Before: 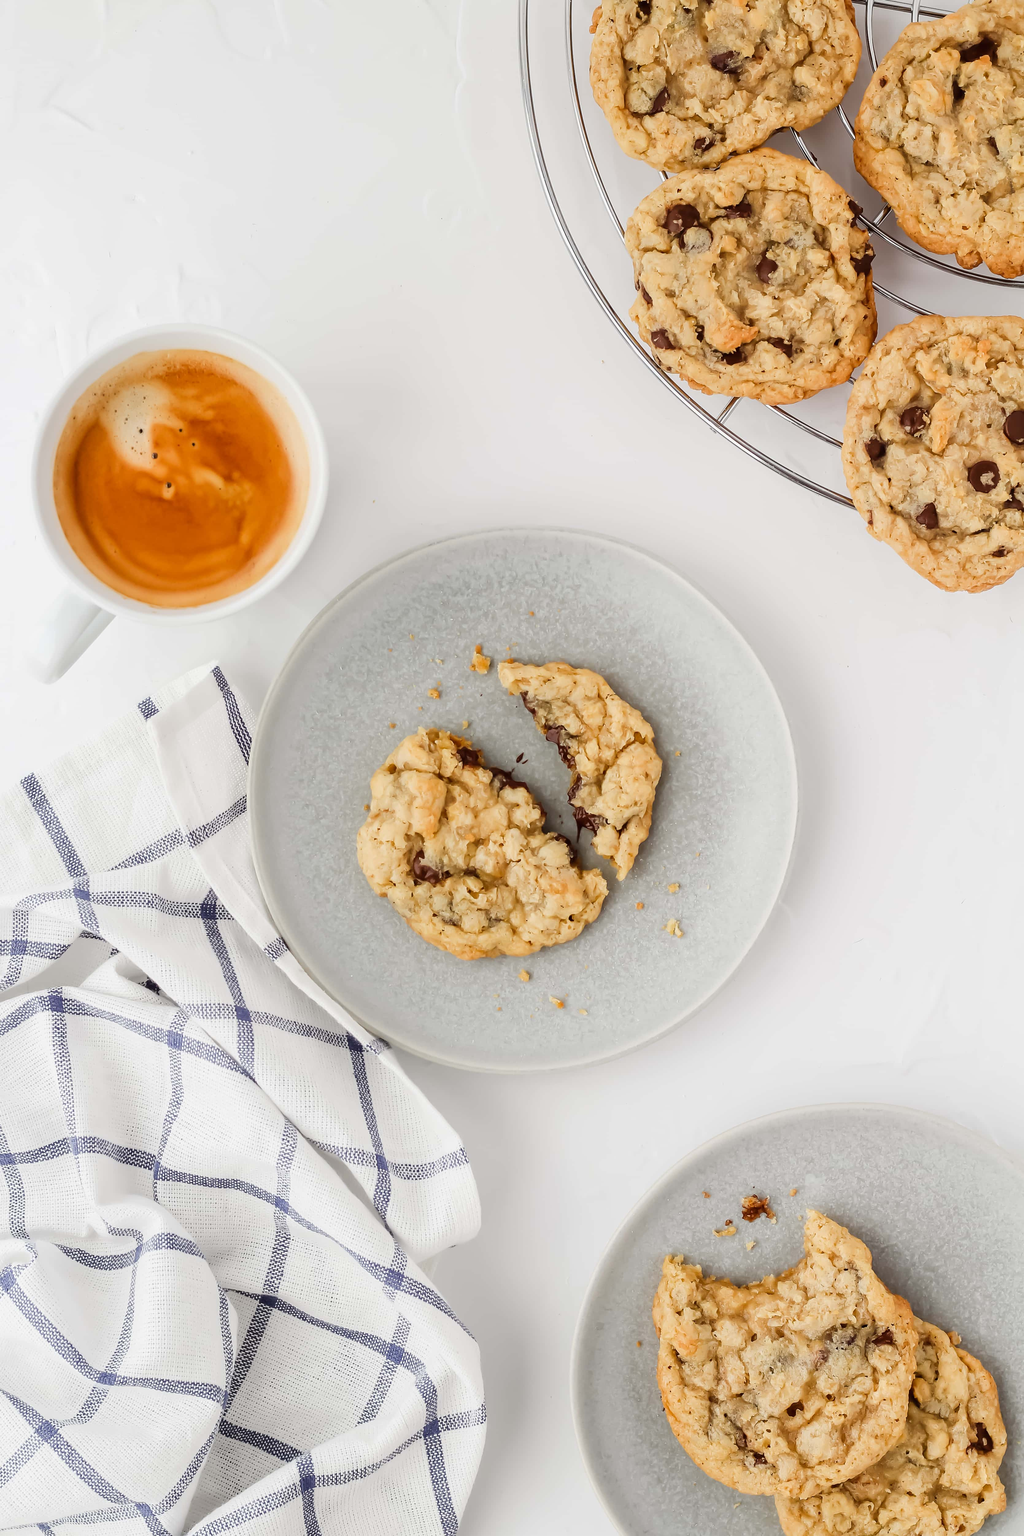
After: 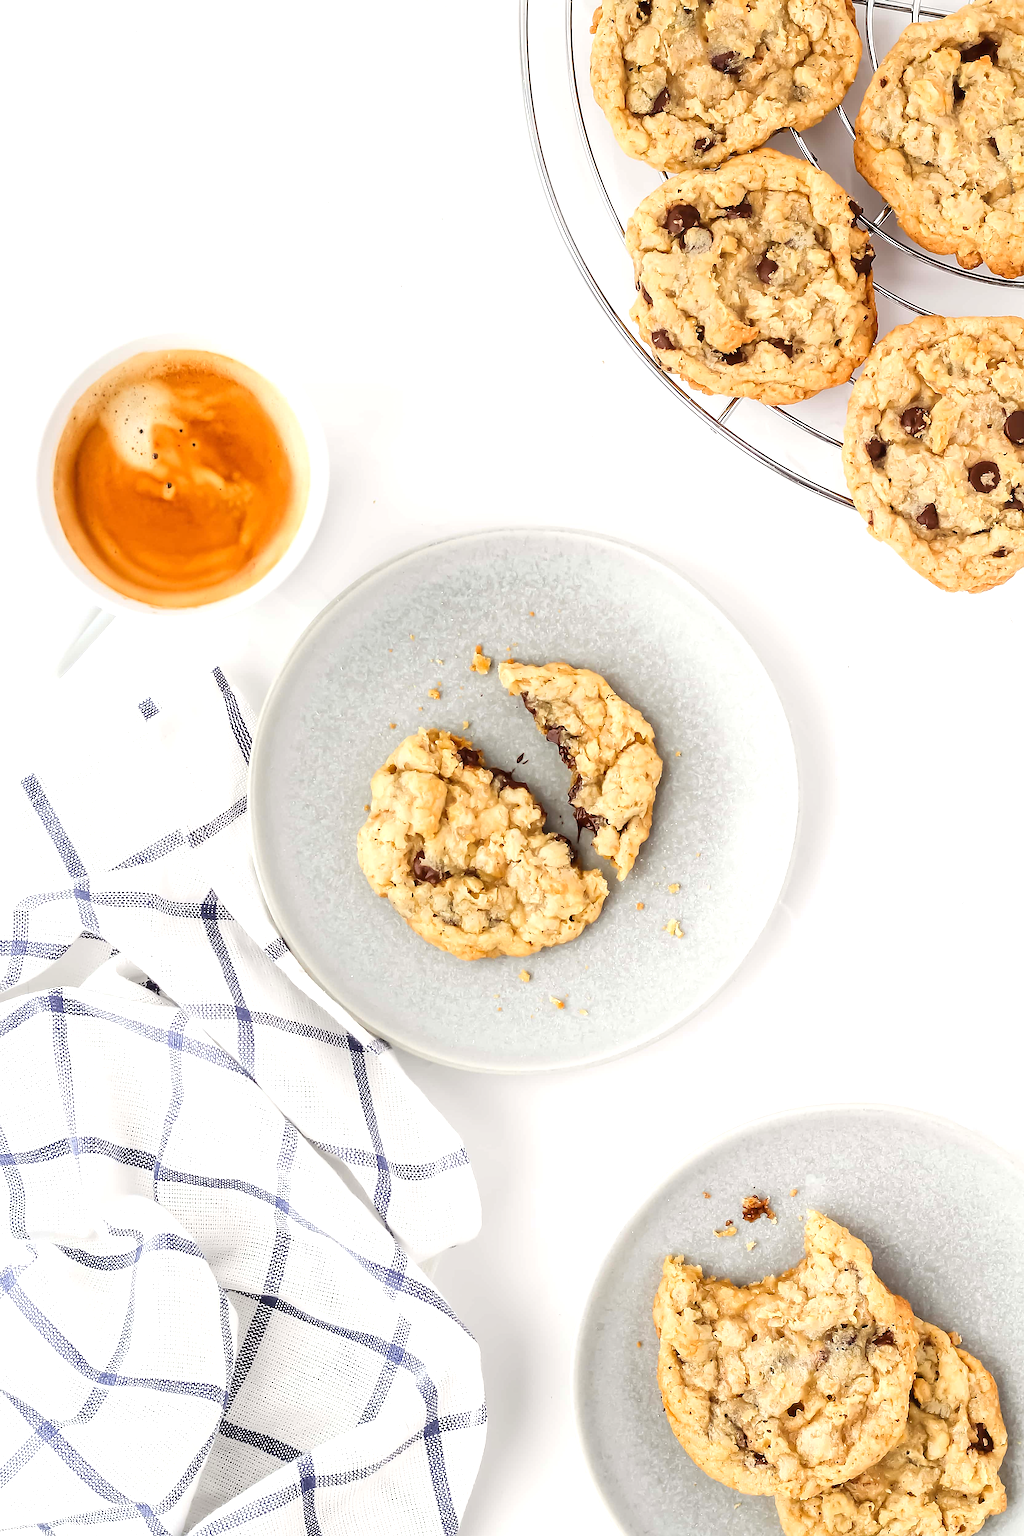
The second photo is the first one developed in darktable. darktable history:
sharpen: on, module defaults
exposure: exposure 0.601 EV, compensate exposure bias true, compensate highlight preservation false
